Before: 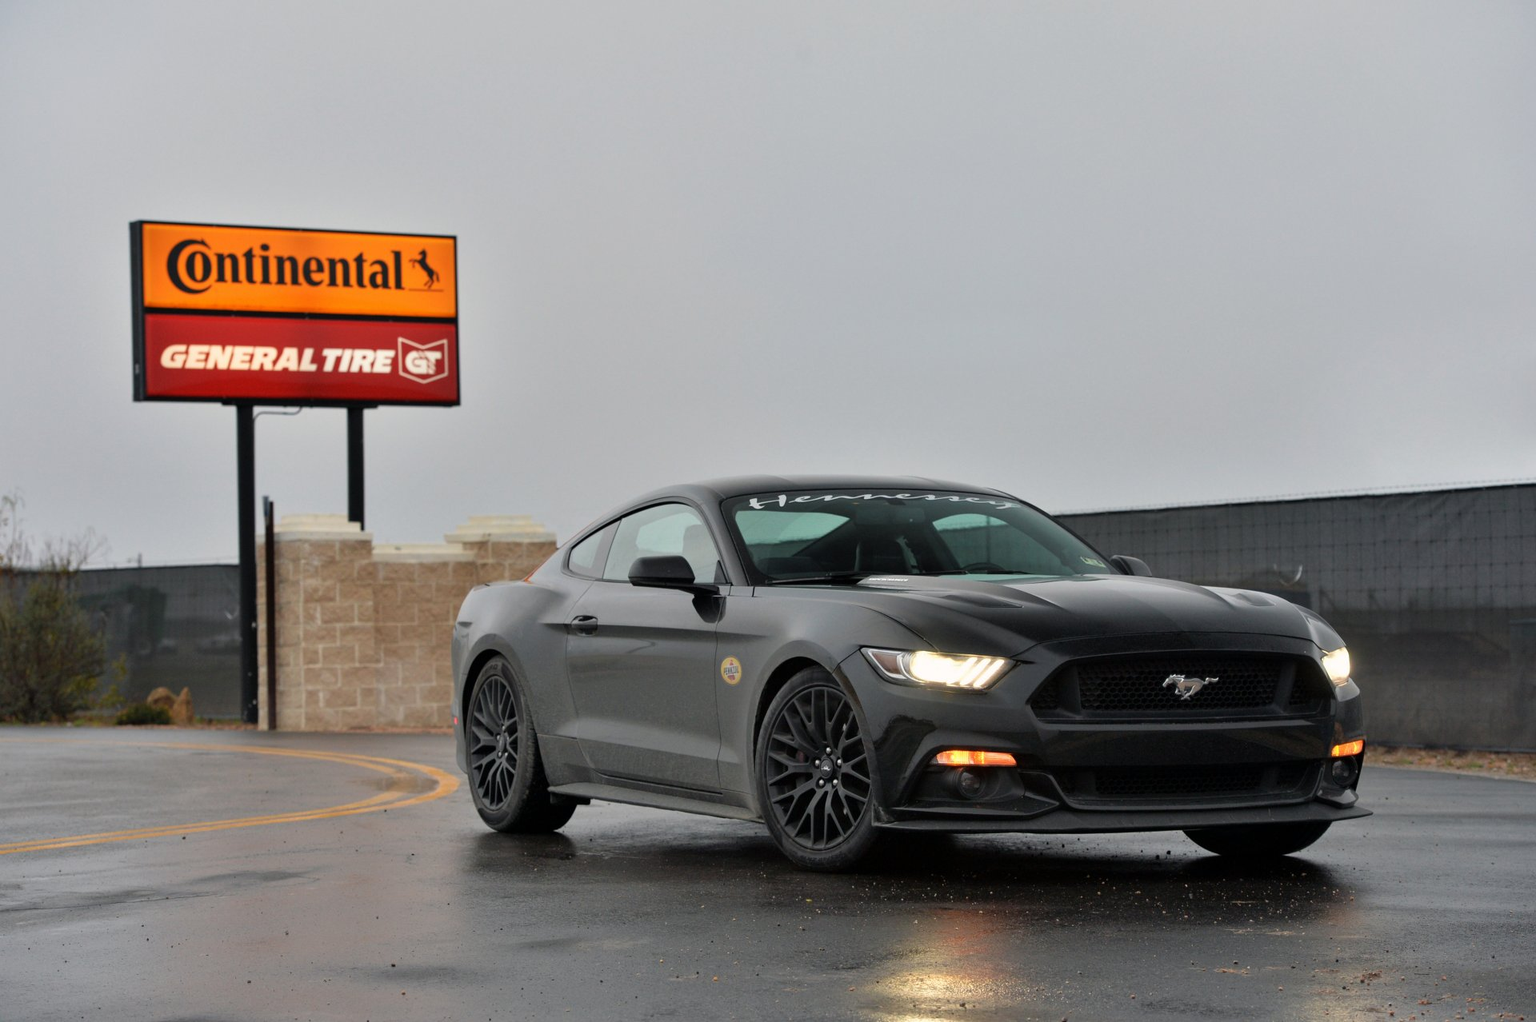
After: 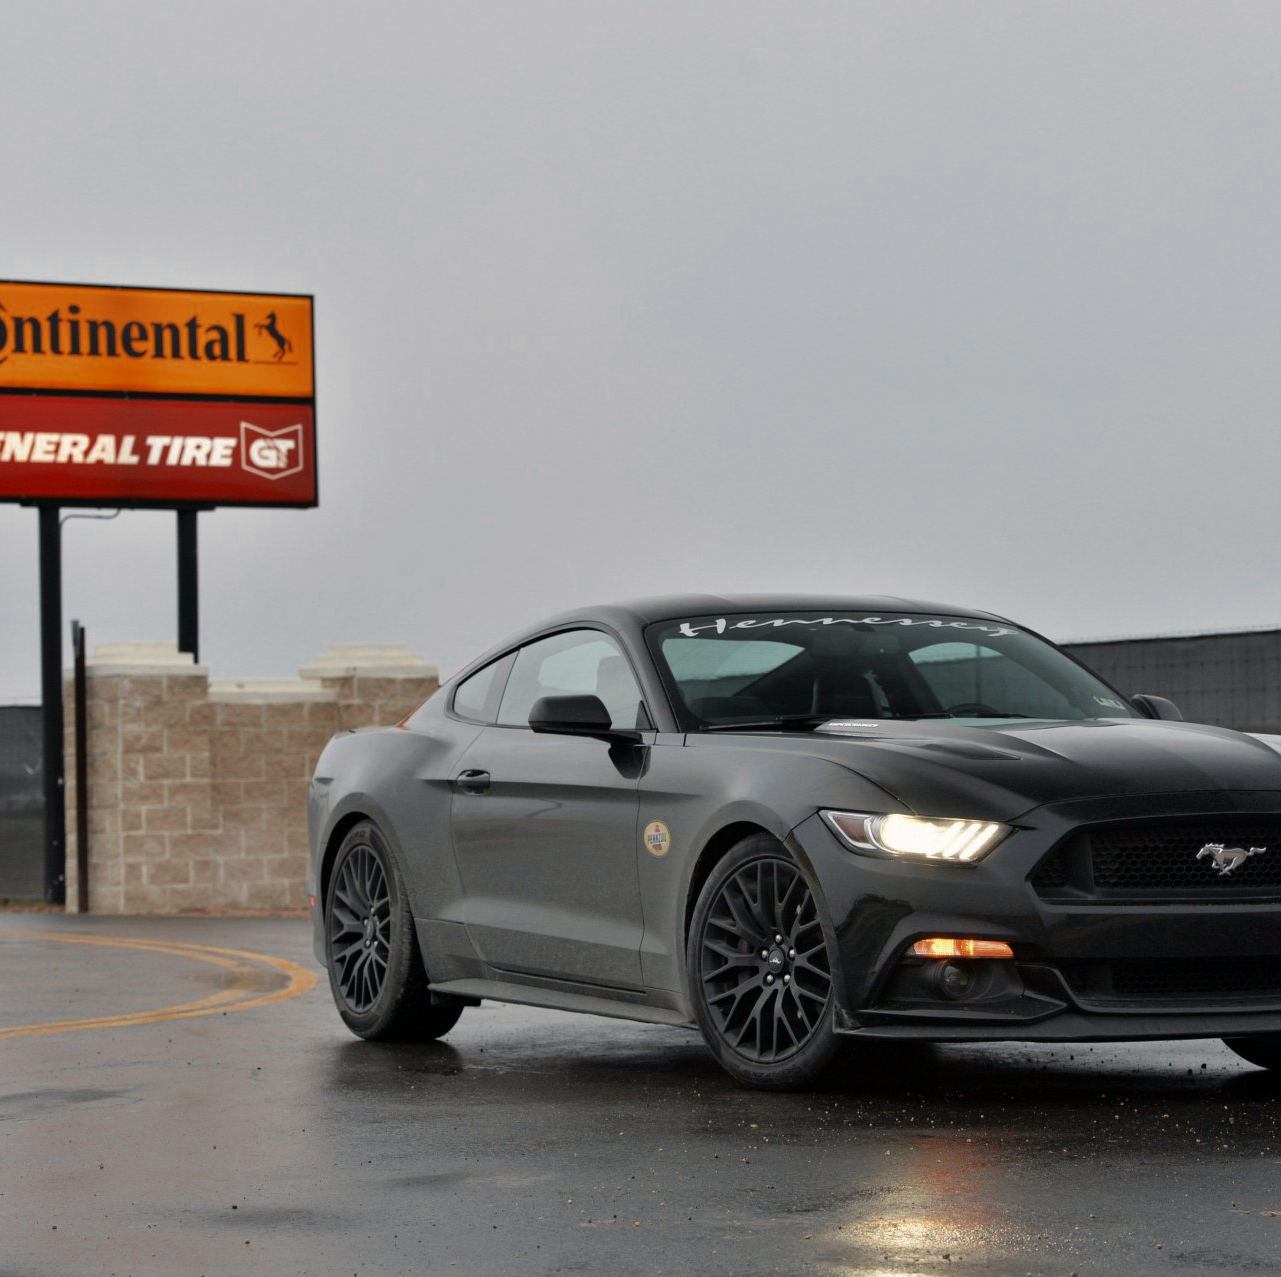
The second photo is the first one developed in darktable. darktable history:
crop and rotate: left 13.397%, right 19.878%
color zones: curves: ch0 [(0, 0.5) (0.125, 0.4) (0.25, 0.5) (0.375, 0.4) (0.5, 0.4) (0.625, 0.35) (0.75, 0.35) (0.875, 0.5)]; ch1 [(0, 0.35) (0.125, 0.45) (0.25, 0.35) (0.375, 0.35) (0.5, 0.35) (0.625, 0.35) (0.75, 0.45) (0.875, 0.35)]; ch2 [(0, 0.6) (0.125, 0.5) (0.25, 0.5) (0.375, 0.6) (0.5, 0.6) (0.625, 0.5) (0.75, 0.5) (0.875, 0.5)]
